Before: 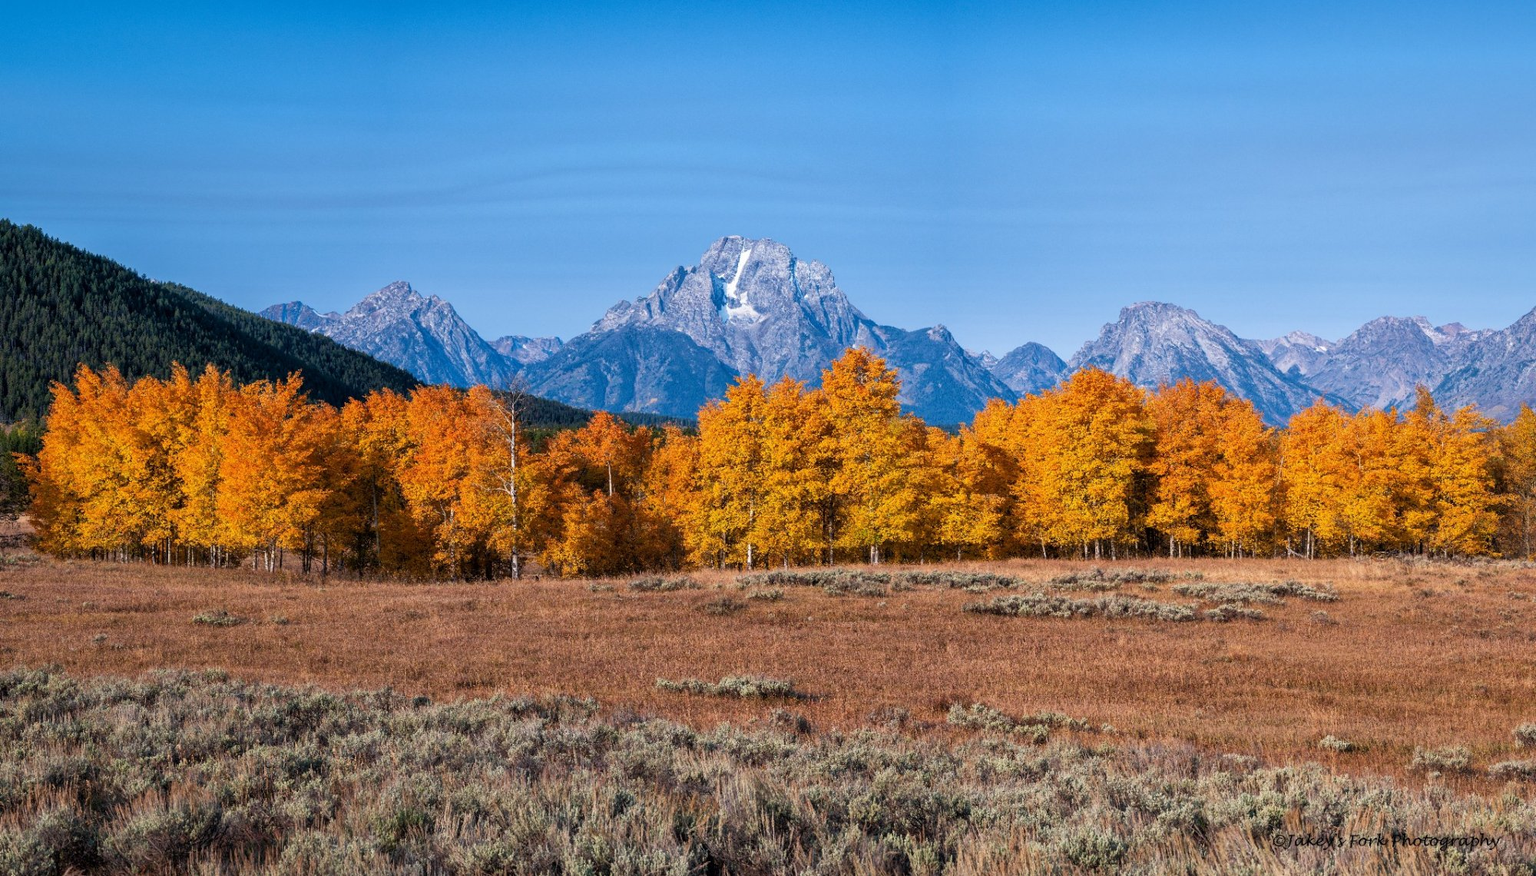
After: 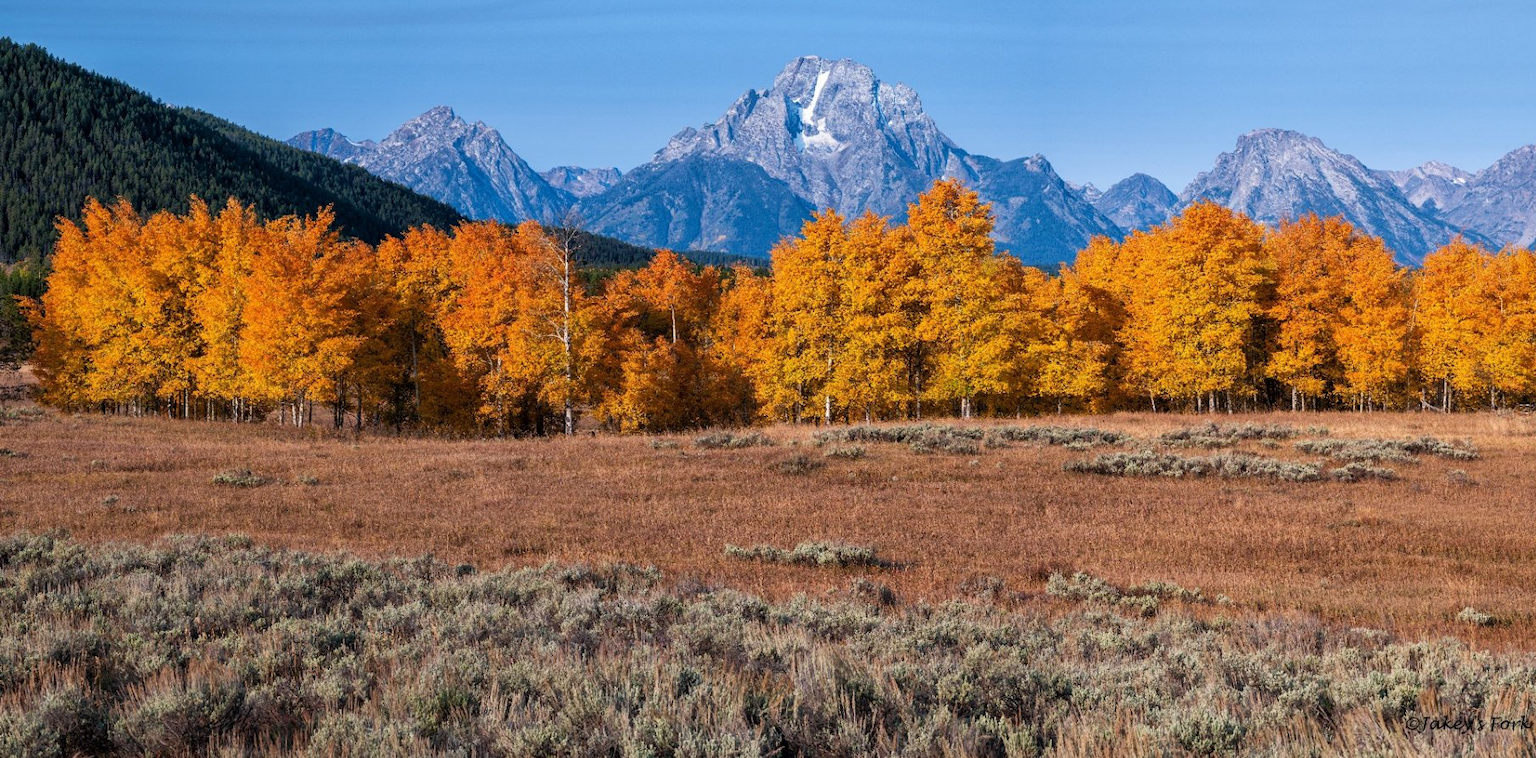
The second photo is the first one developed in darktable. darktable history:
crop: top 21.185%, right 9.401%, bottom 0.313%
